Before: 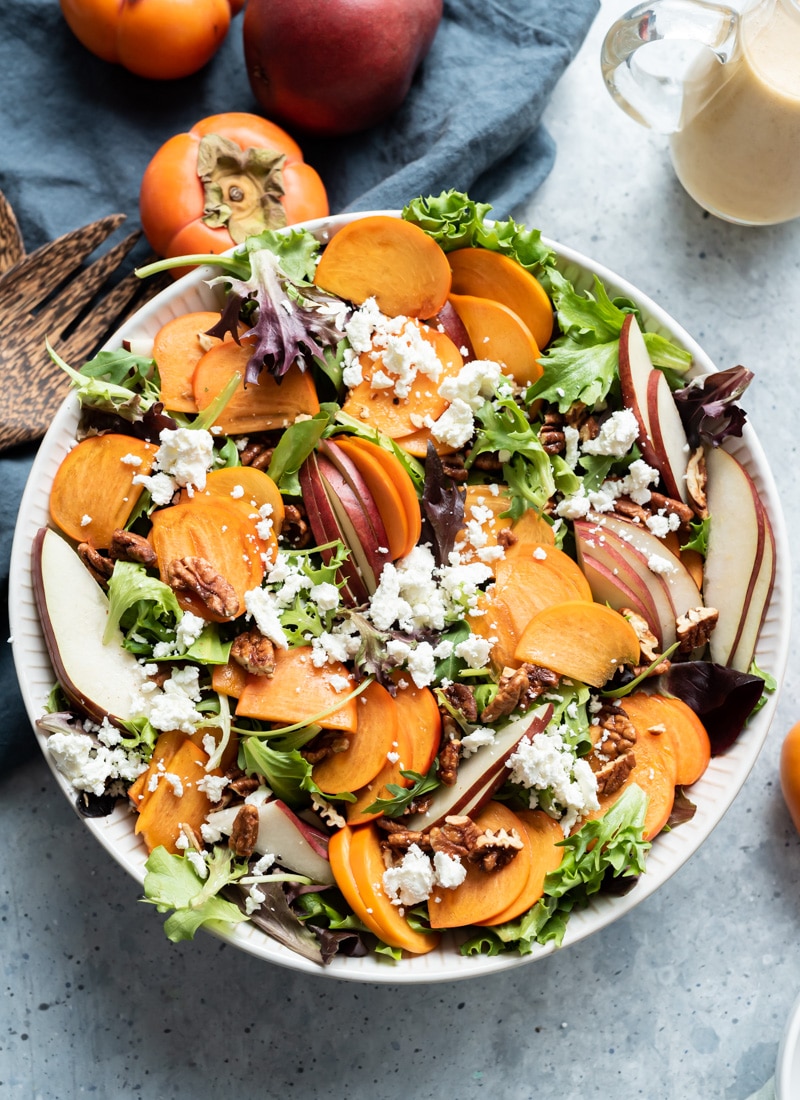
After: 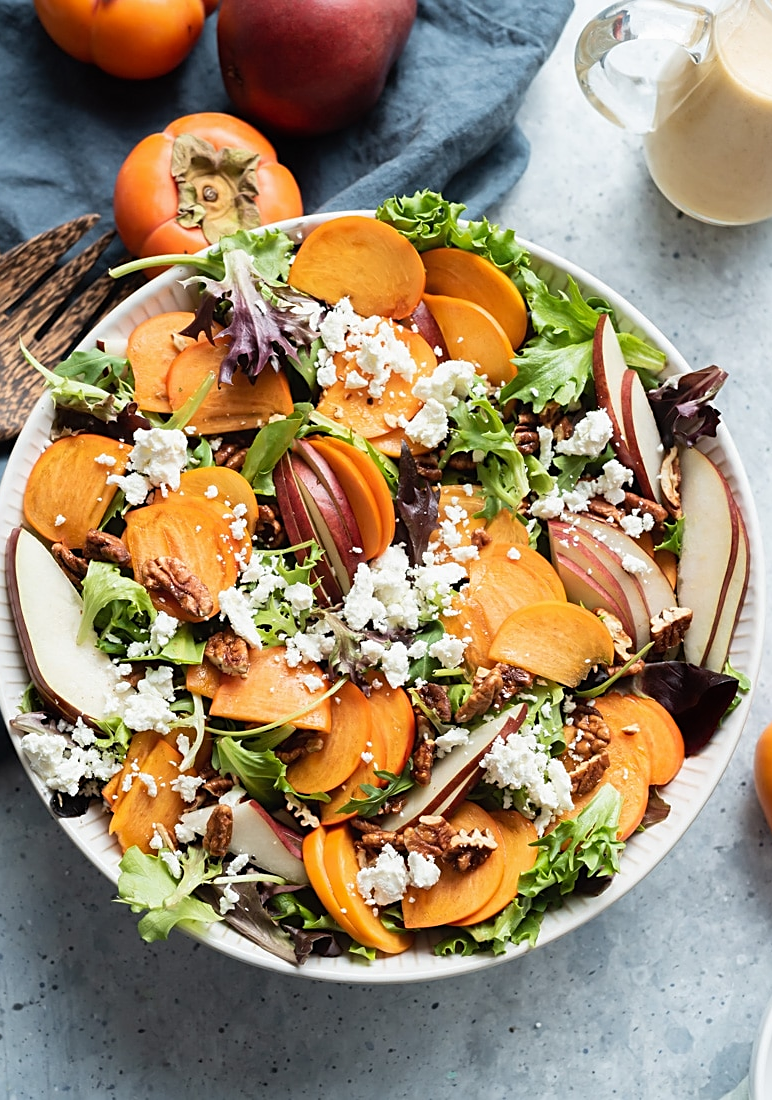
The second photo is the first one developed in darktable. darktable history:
sharpen: on, module defaults
crop and rotate: left 3.432%
contrast equalizer: y [[0.524, 0.538, 0.547, 0.548, 0.538, 0.524], [0.5 ×6], [0.5 ×6], [0 ×6], [0 ×6]], mix -0.289
